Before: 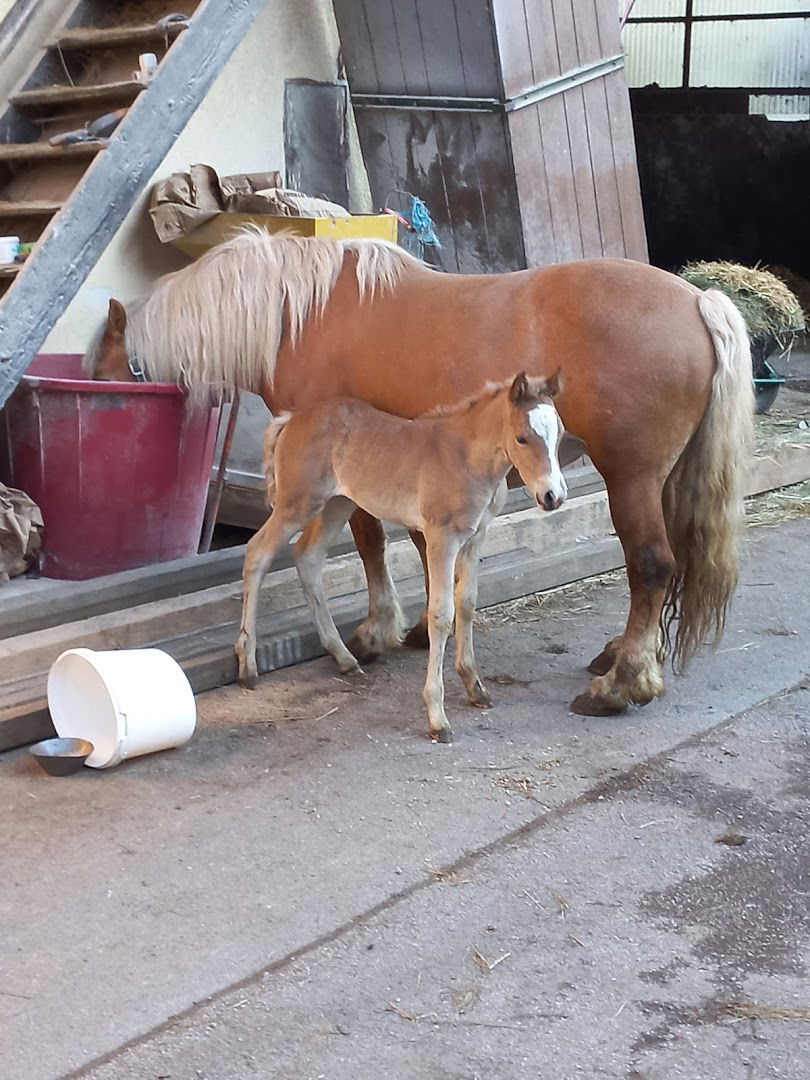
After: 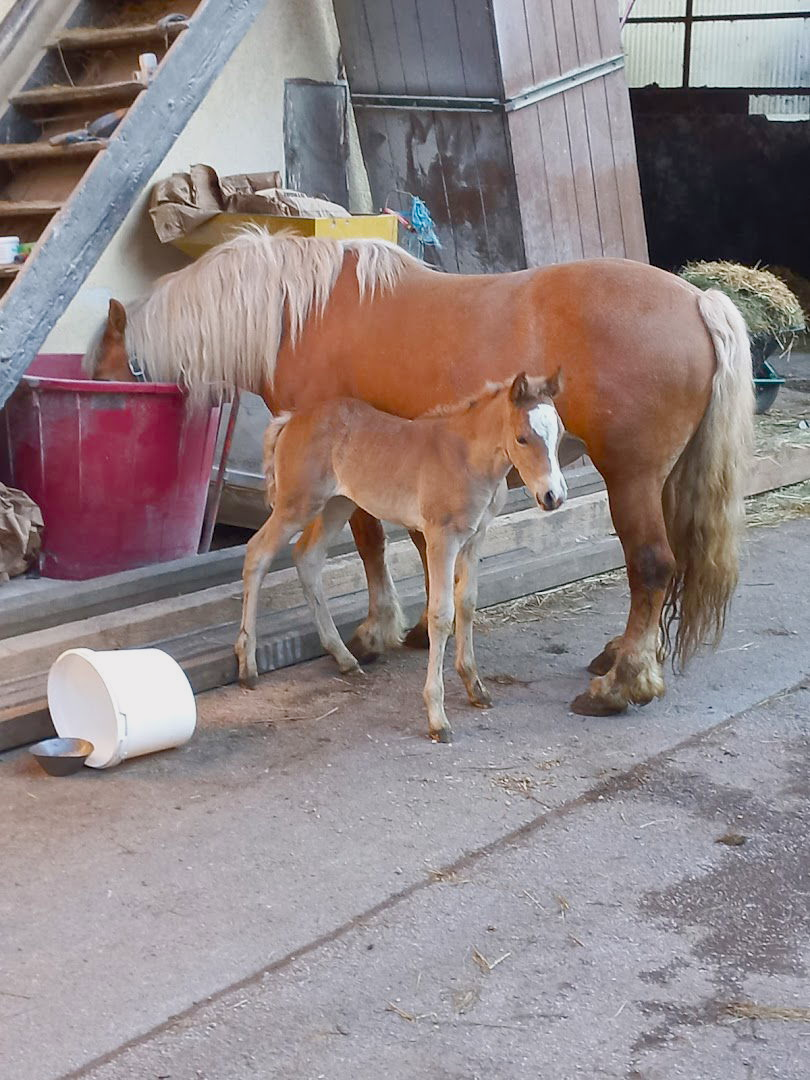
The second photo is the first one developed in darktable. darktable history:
fill light: on, module defaults
color balance rgb: shadows lift › chroma 1%, shadows lift › hue 113°, highlights gain › chroma 0.2%, highlights gain › hue 333°, perceptual saturation grading › global saturation 20%, perceptual saturation grading › highlights -25%, perceptual saturation grading › shadows 25%, contrast -10%
